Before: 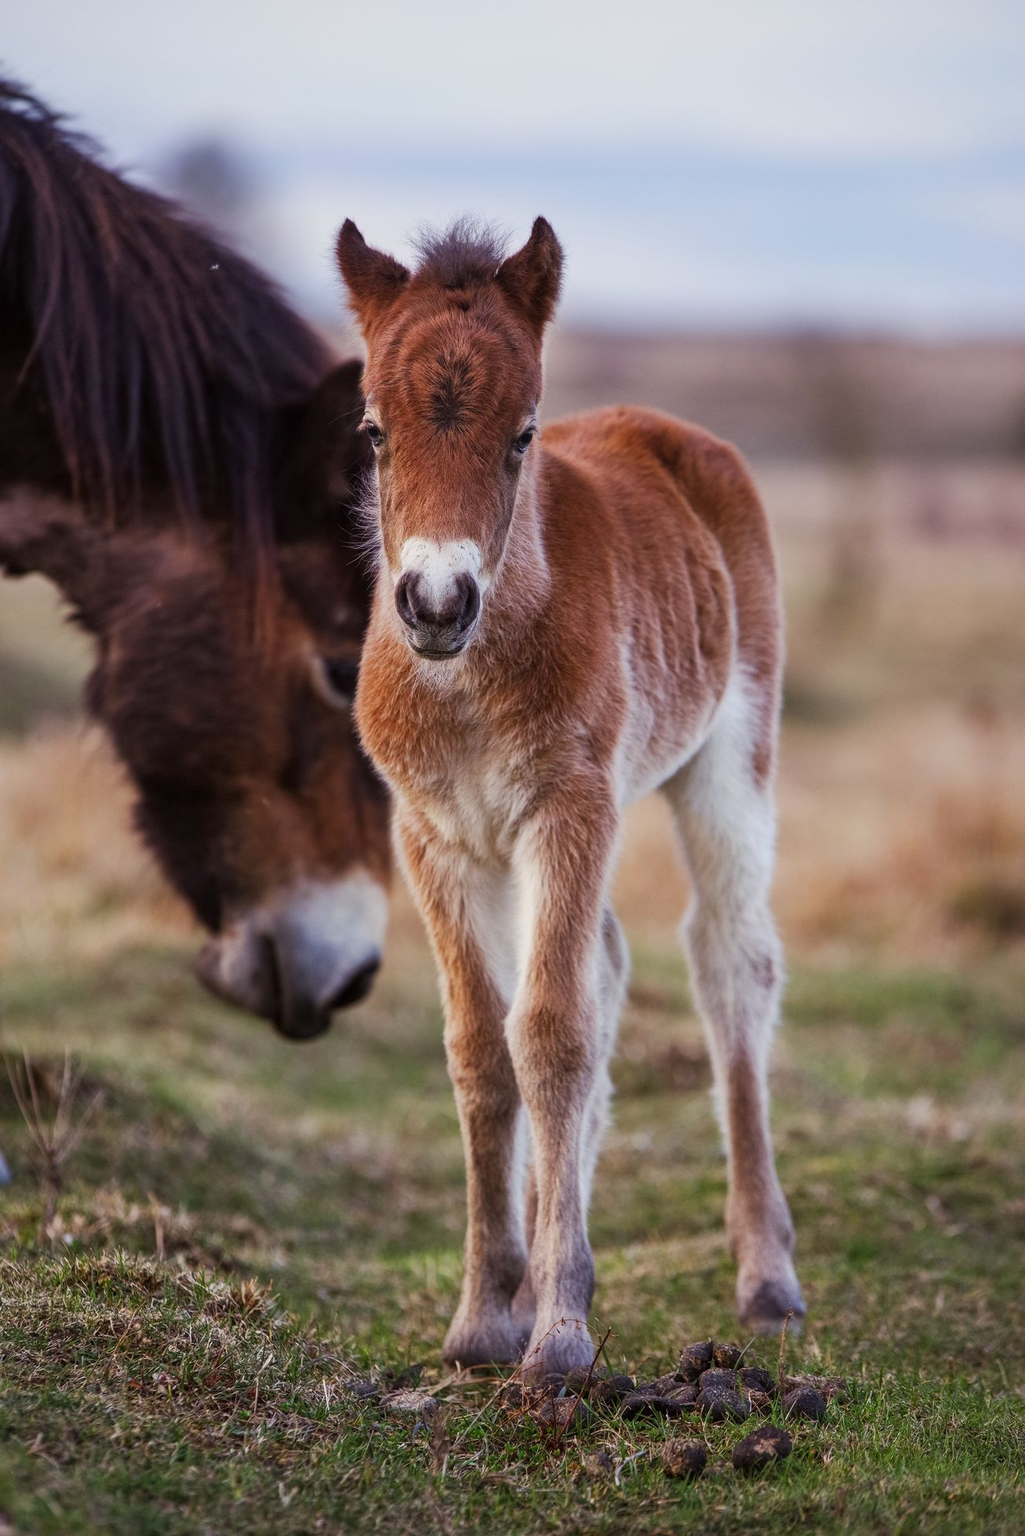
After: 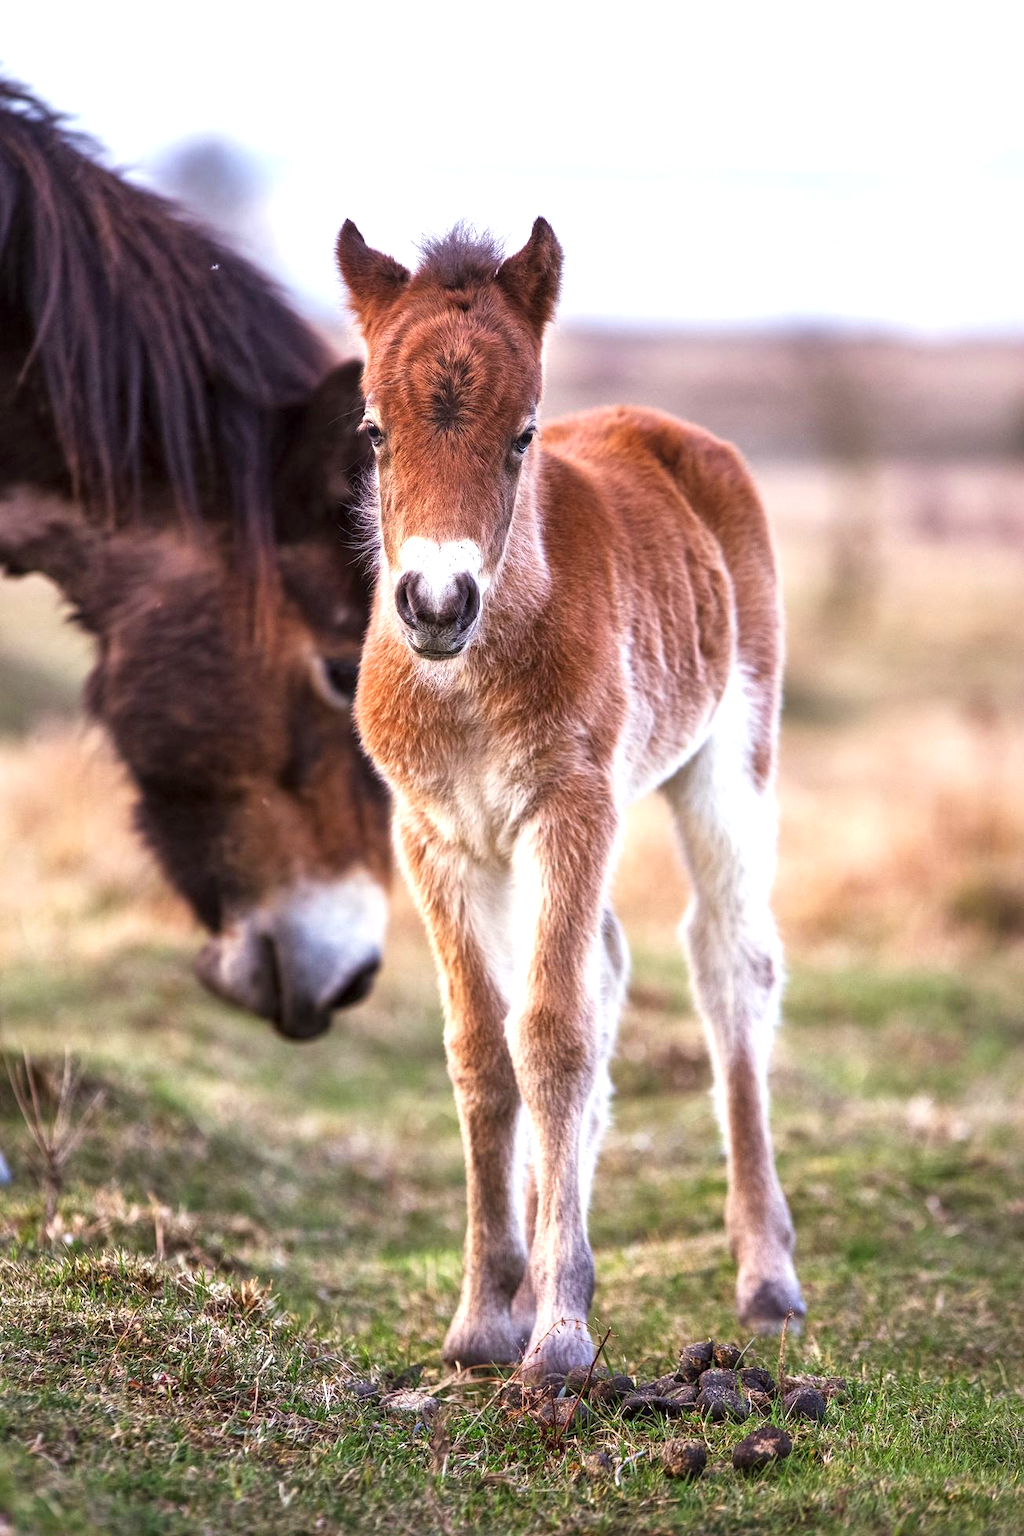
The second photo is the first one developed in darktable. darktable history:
exposure: exposure 1.056 EV, compensate highlight preservation false
local contrast: mode bilateral grid, contrast 20, coarseness 50, detail 119%, midtone range 0.2
